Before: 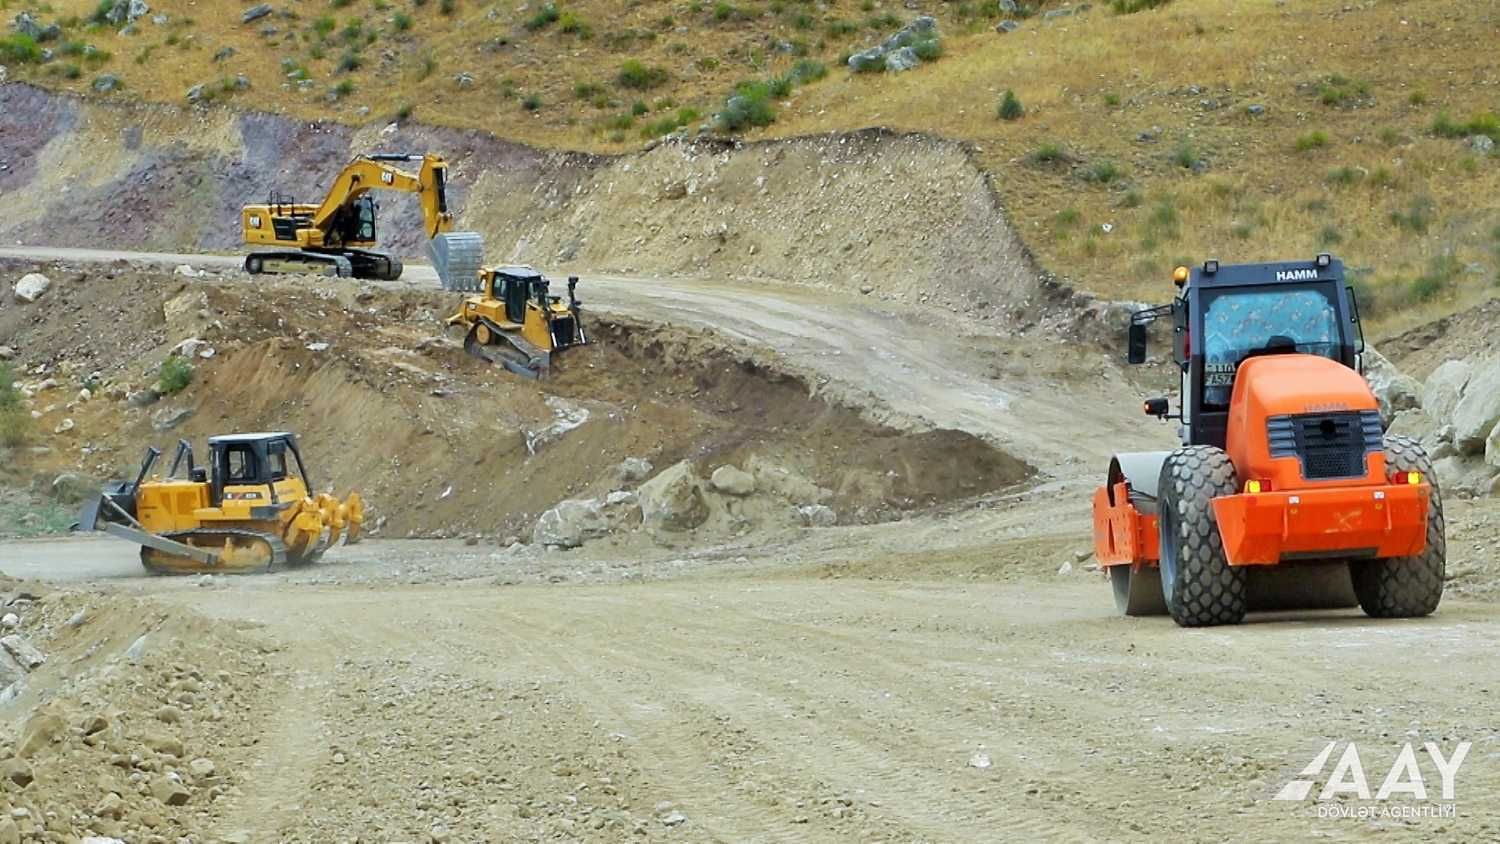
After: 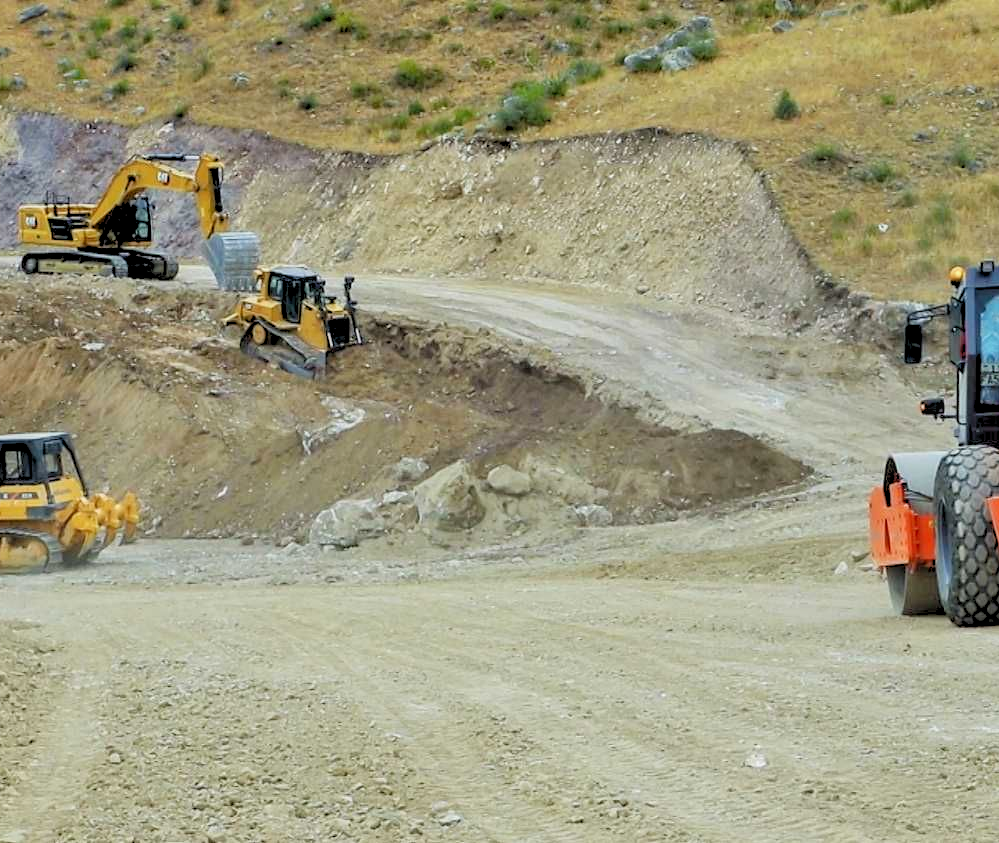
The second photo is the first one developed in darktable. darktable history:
crop and rotate: left 15.055%, right 18.278%
local contrast: on, module defaults
white balance: emerald 1
rgb levels: preserve colors sum RGB, levels [[0.038, 0.433, 0.934], [0, 0.5, 1], [0, 0.5, 1]]
